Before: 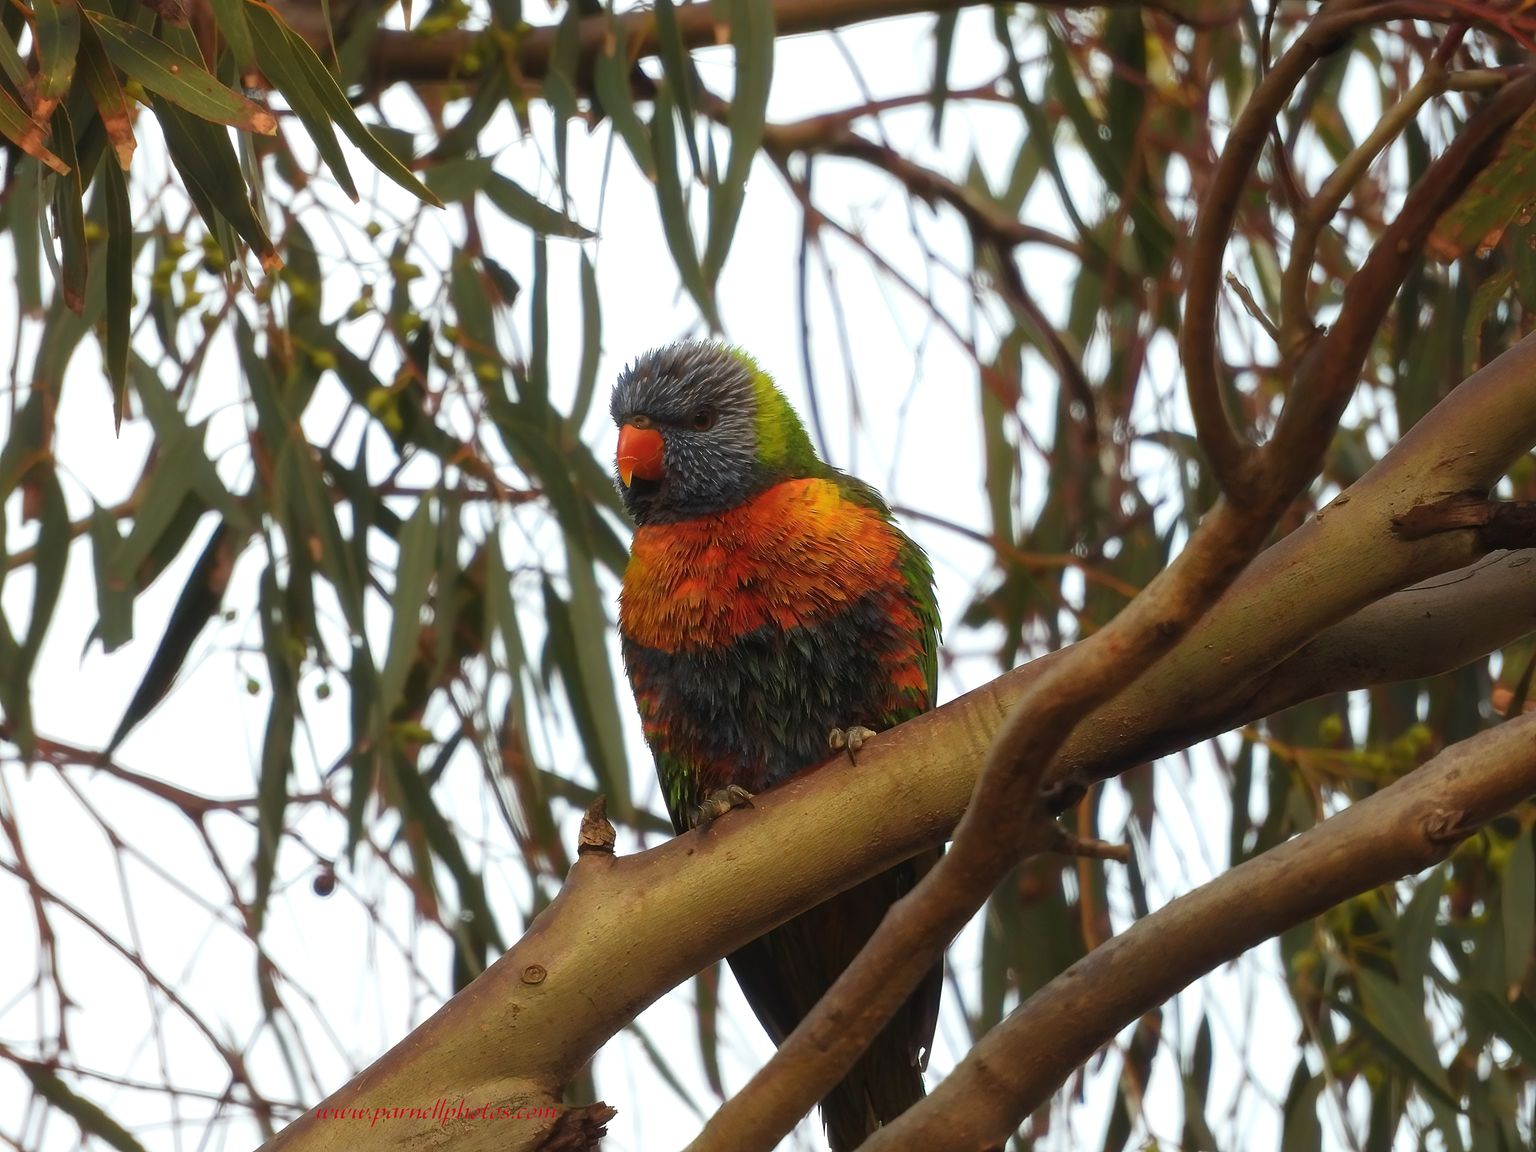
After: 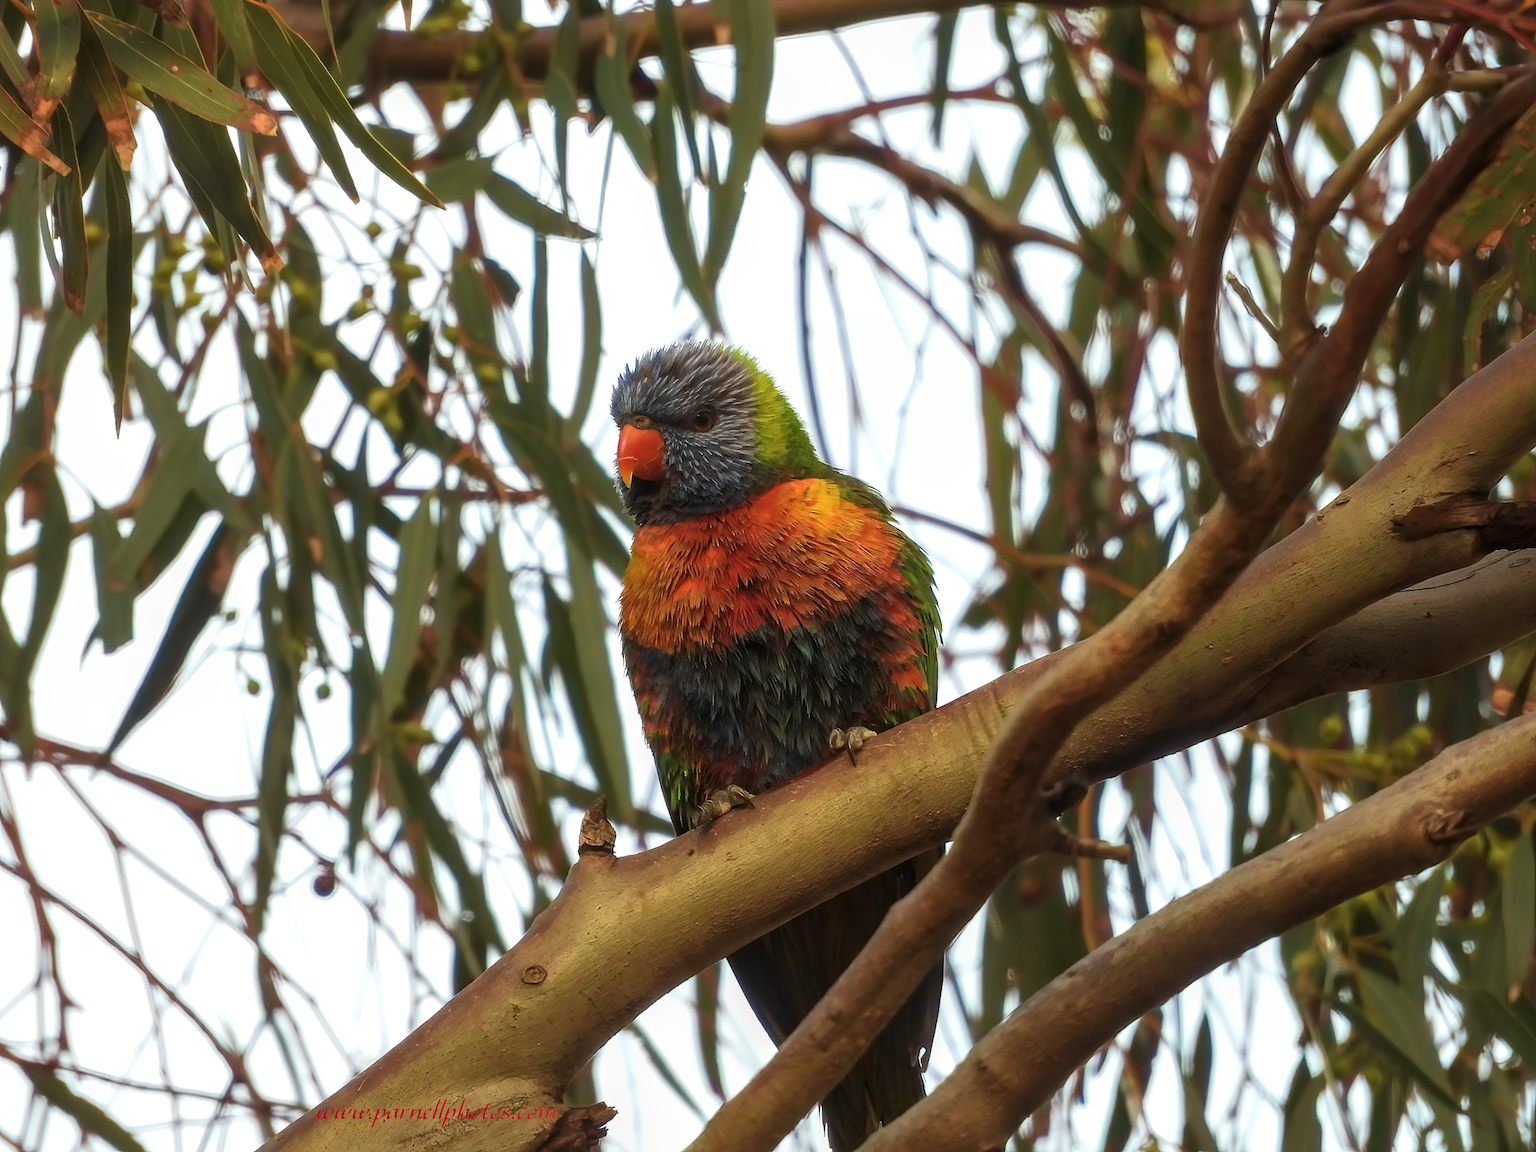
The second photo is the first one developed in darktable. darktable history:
local contrast: detail 130%
velvia: on, module defaults
